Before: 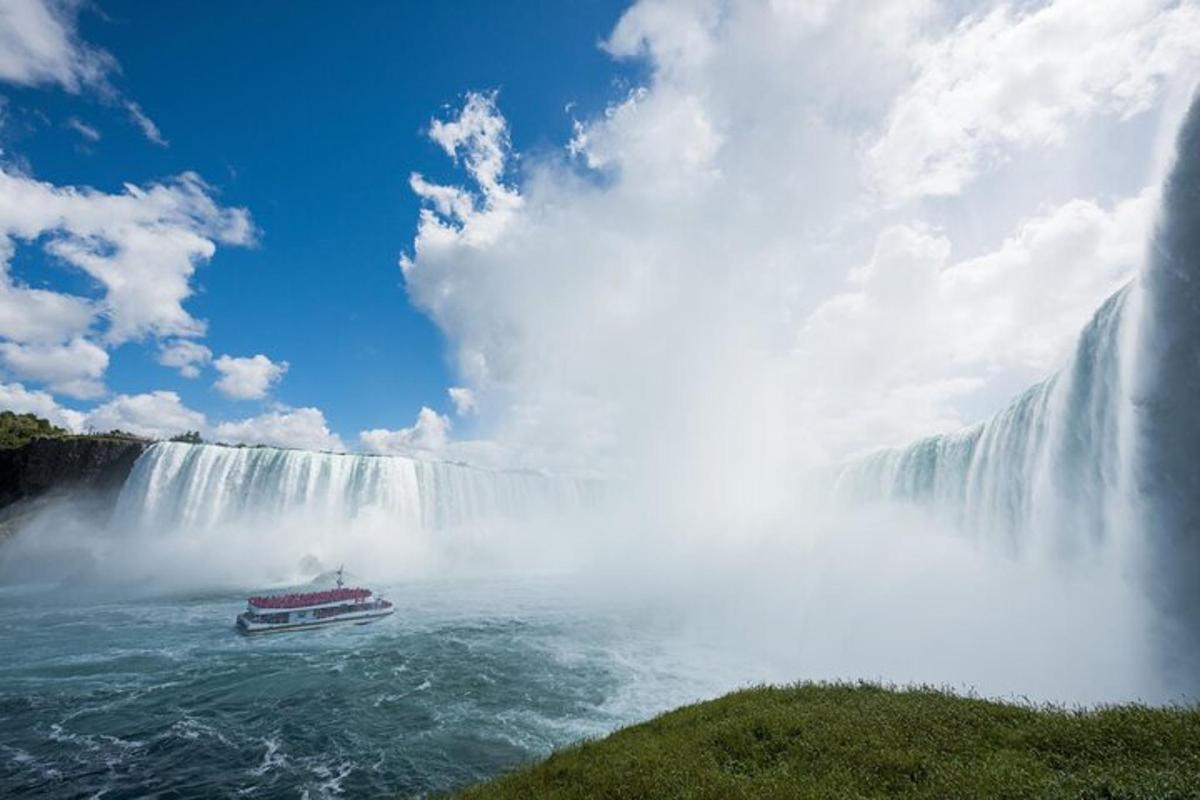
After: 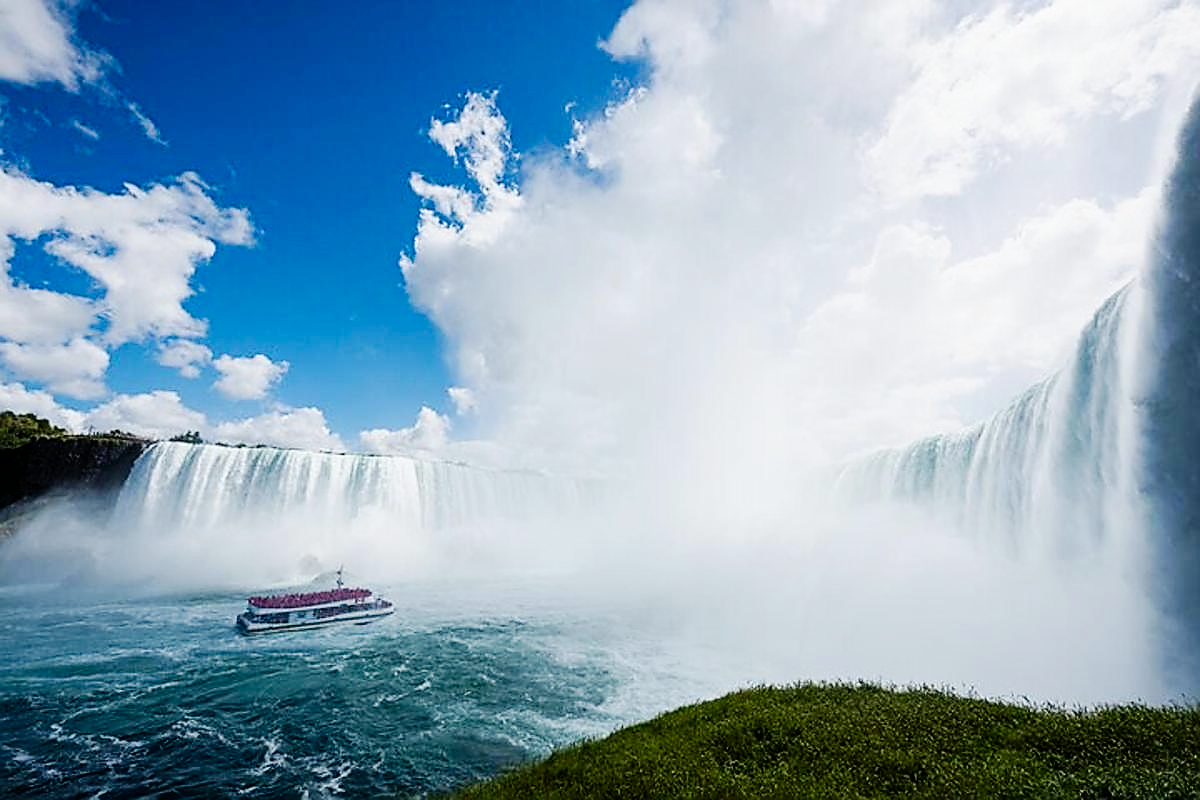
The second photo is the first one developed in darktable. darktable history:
exposure: exposure -0.156 EV, compensate highlight preservation false
sharpen: radius 1.359, amount 1.254, threshold 0.806
tone curve: curves: ch0 [(0, 0) (0.003, 0) (0.011, 0.001) (0.025, 0.003) (0.044, 0.005) (0.069, 0.011) (0.1, 0.021) (0.136, 0.035) (0.177, 0.079) (0.224, 0.134) (0.277, 0.219) (0.335, 0.315) (0.399, 0.42) (0.468, 0.529) (0.543, 0.636) (0.623, 0.727) (0.709, 0.805) (0.801, 0.88) (0.898, 0.957) (1, 1)], preserve colors none
